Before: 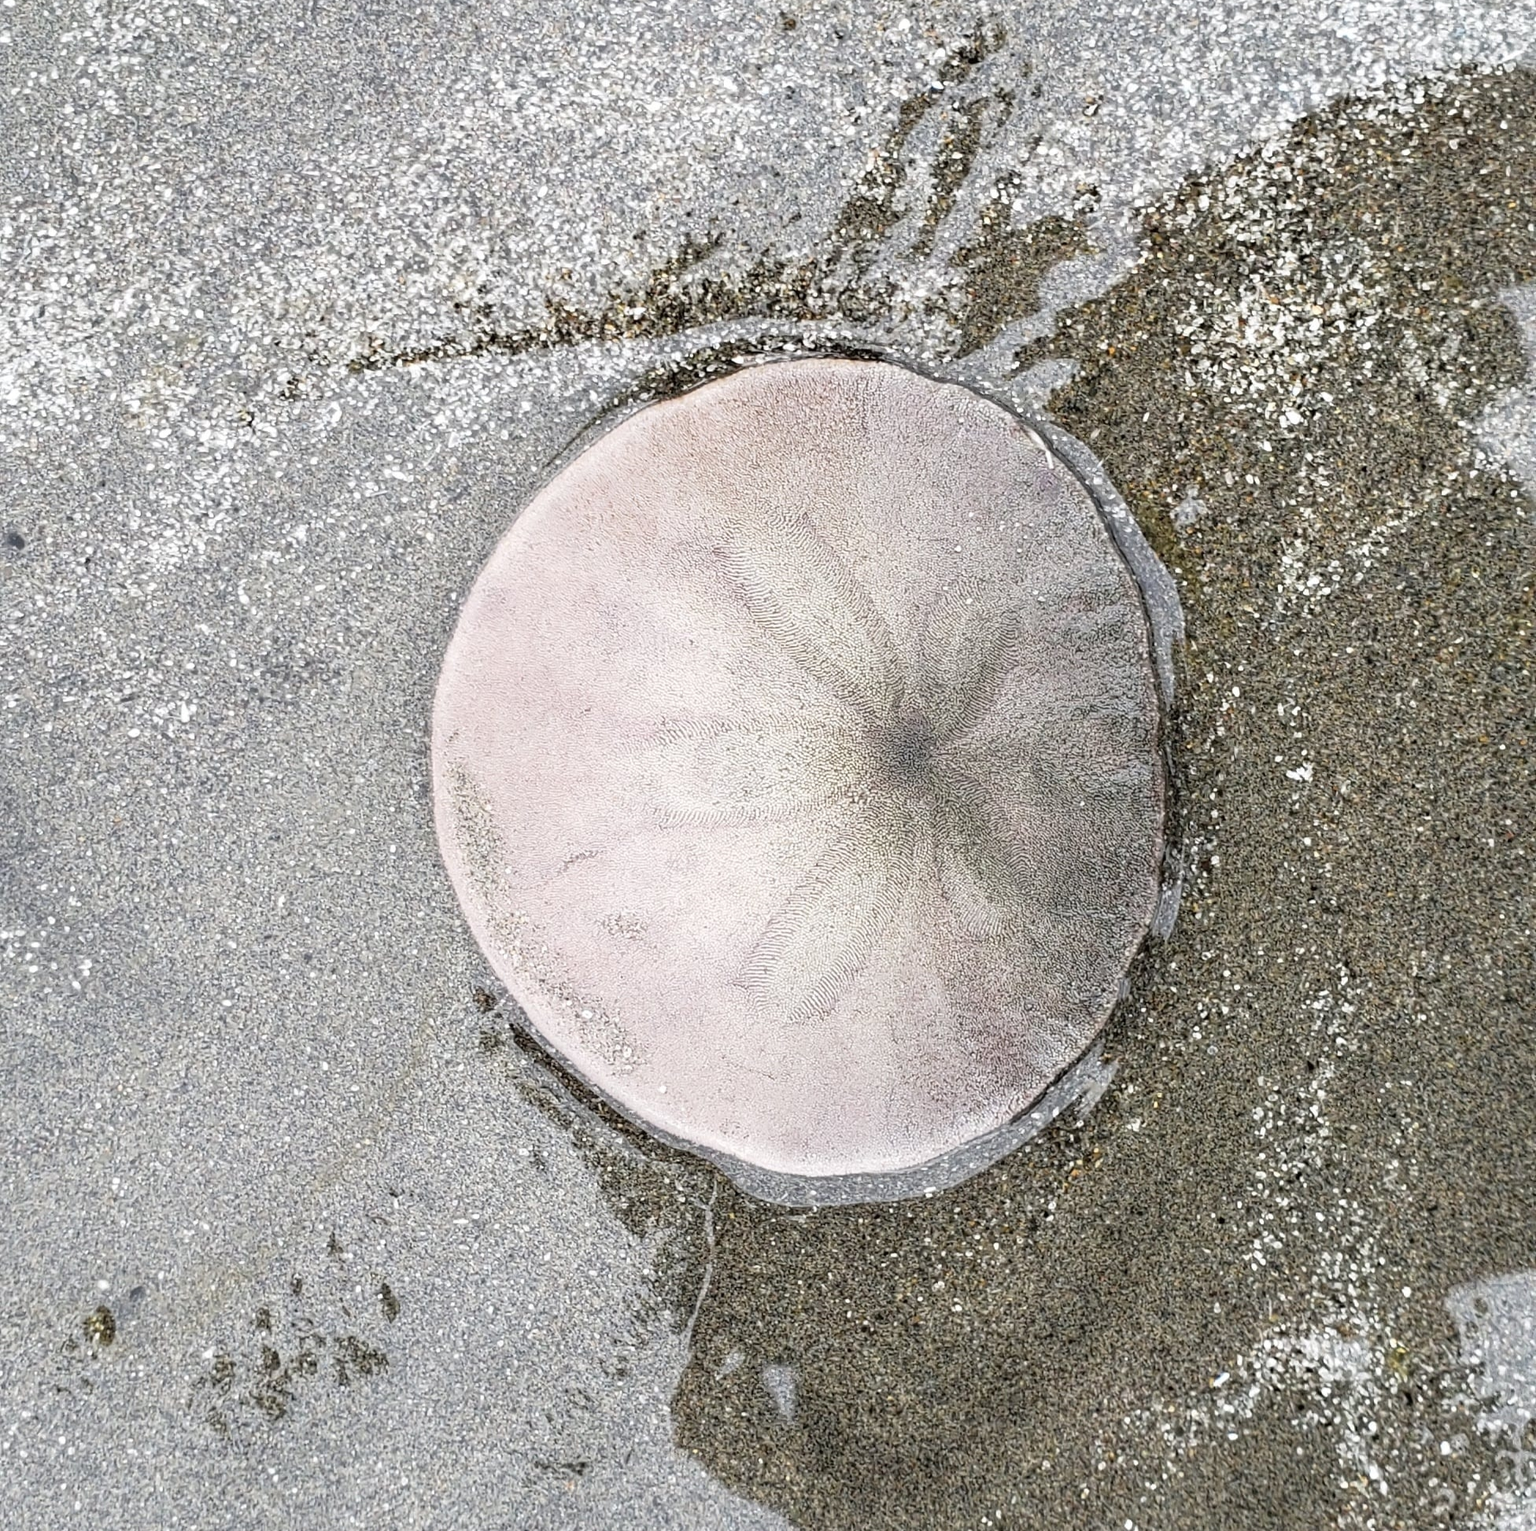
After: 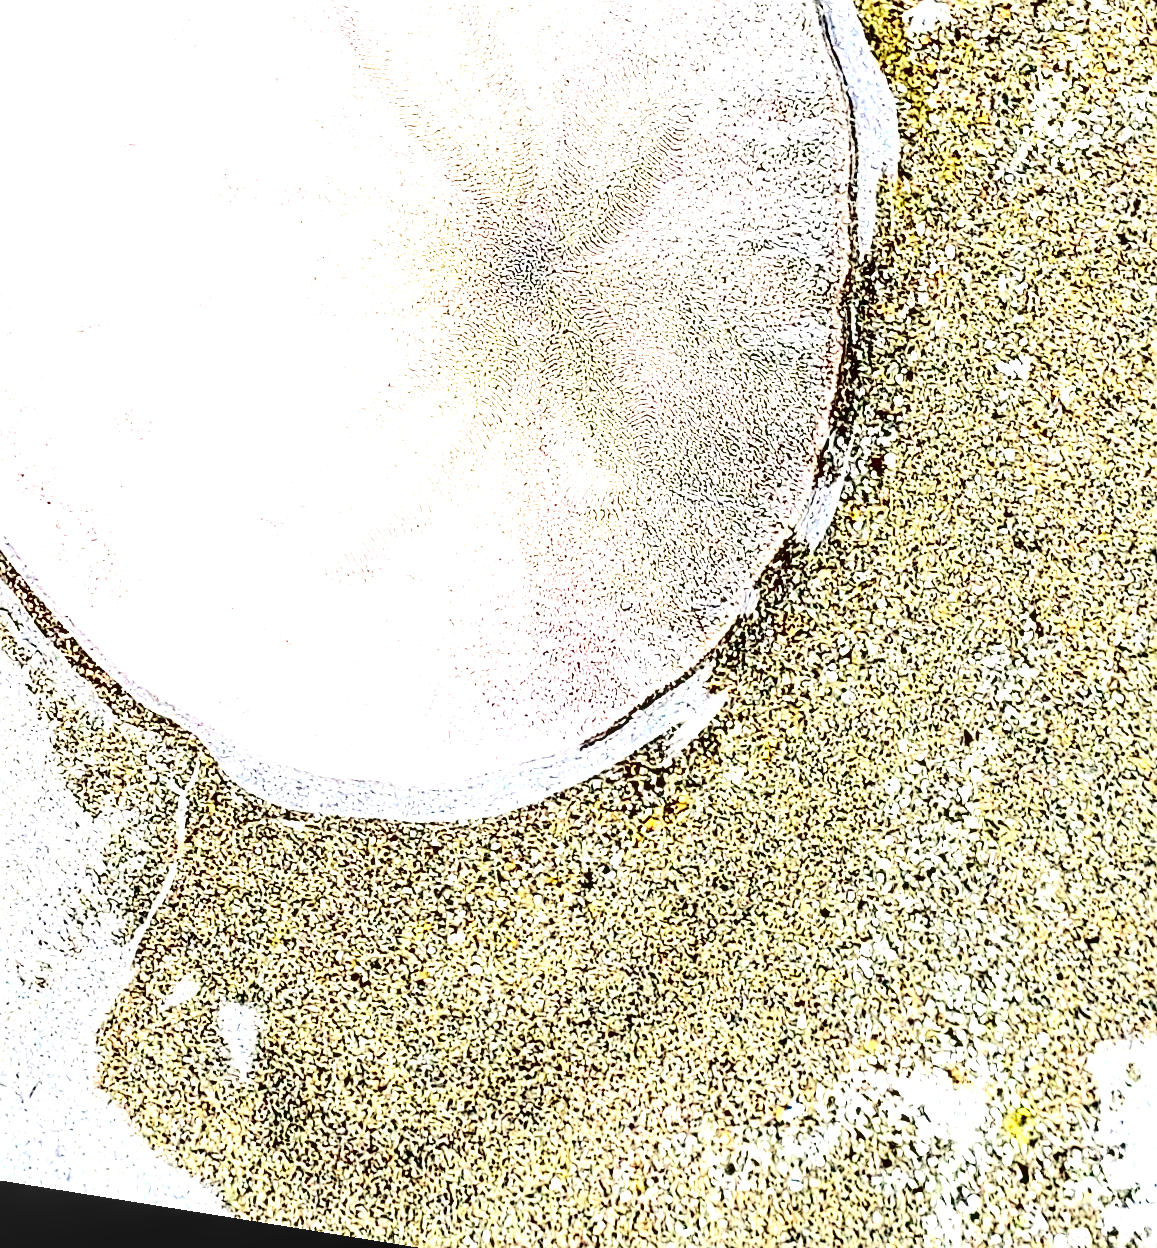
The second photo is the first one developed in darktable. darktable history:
exposure: black level correction 0, exposure 2.138 EV, compensate exposure bias true, compensate highlight preservation false
crop: left 34.479%, top 38.822%, right 13.718%, bottom 5.172%
sharpen: on, module defaults
local contrast: highlights 79%, shadows 56%, detail 175%, midtone range 0.428
contrast brightness saturation: contrast 0.77, brightness -1, saturation 1
rotate and perspective: rotation 9.12°, automatic cropping off
